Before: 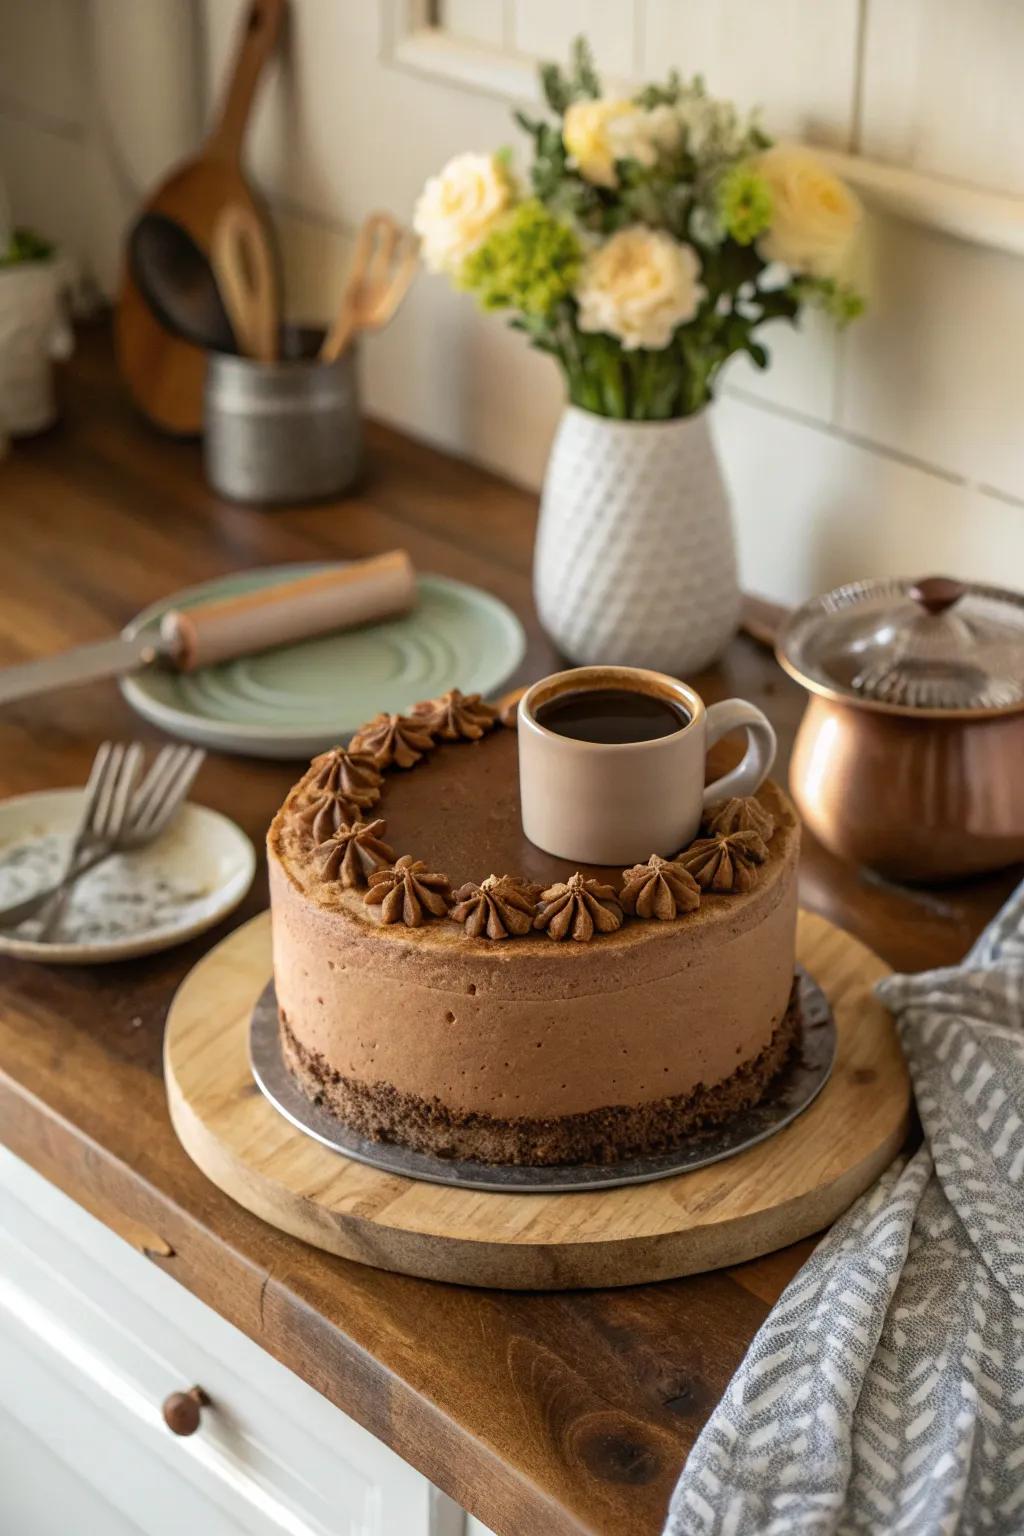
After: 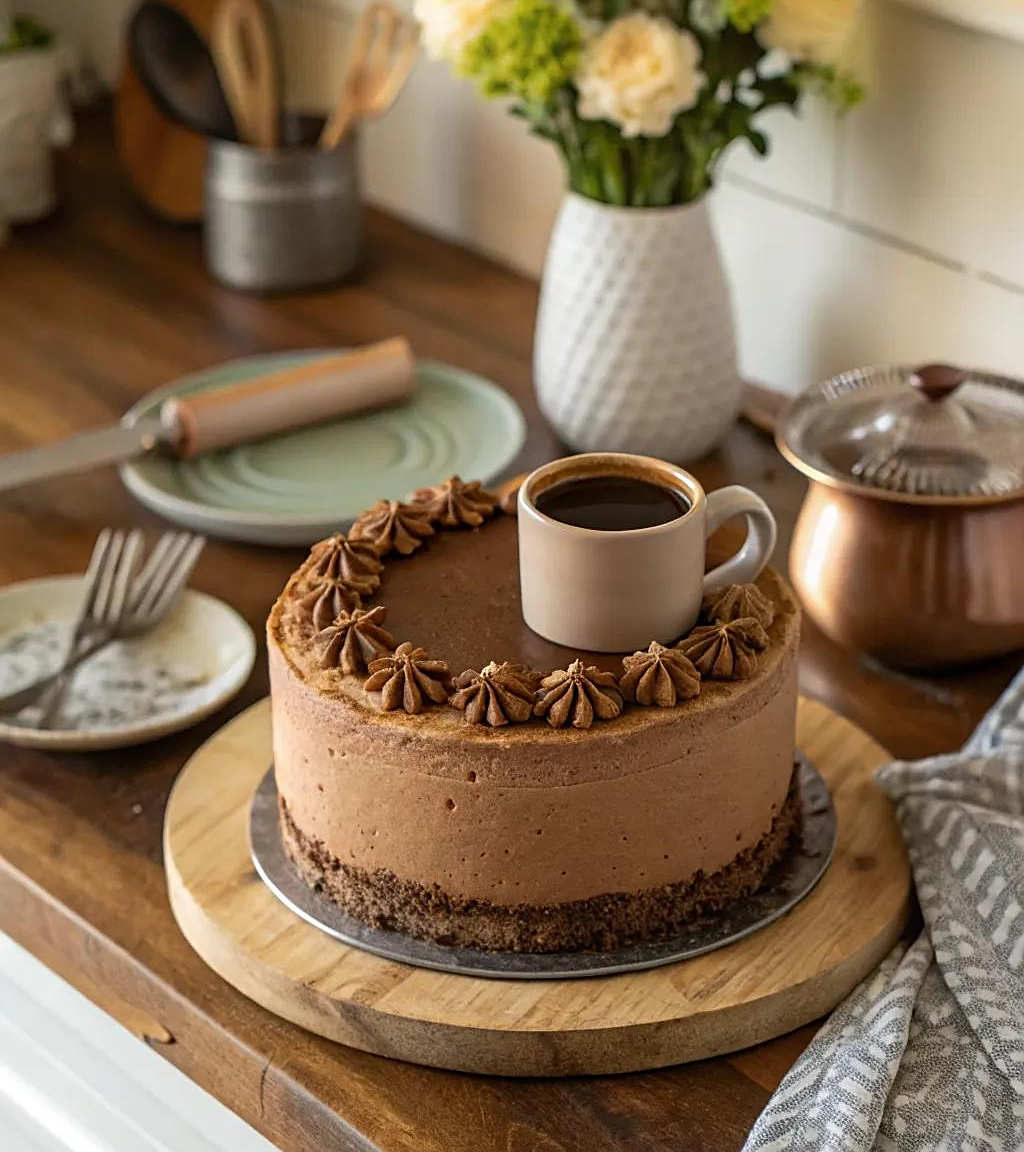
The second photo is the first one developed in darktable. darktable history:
sharpen: on, module defaults
crop: top 13.868%, bottom 11.102%
